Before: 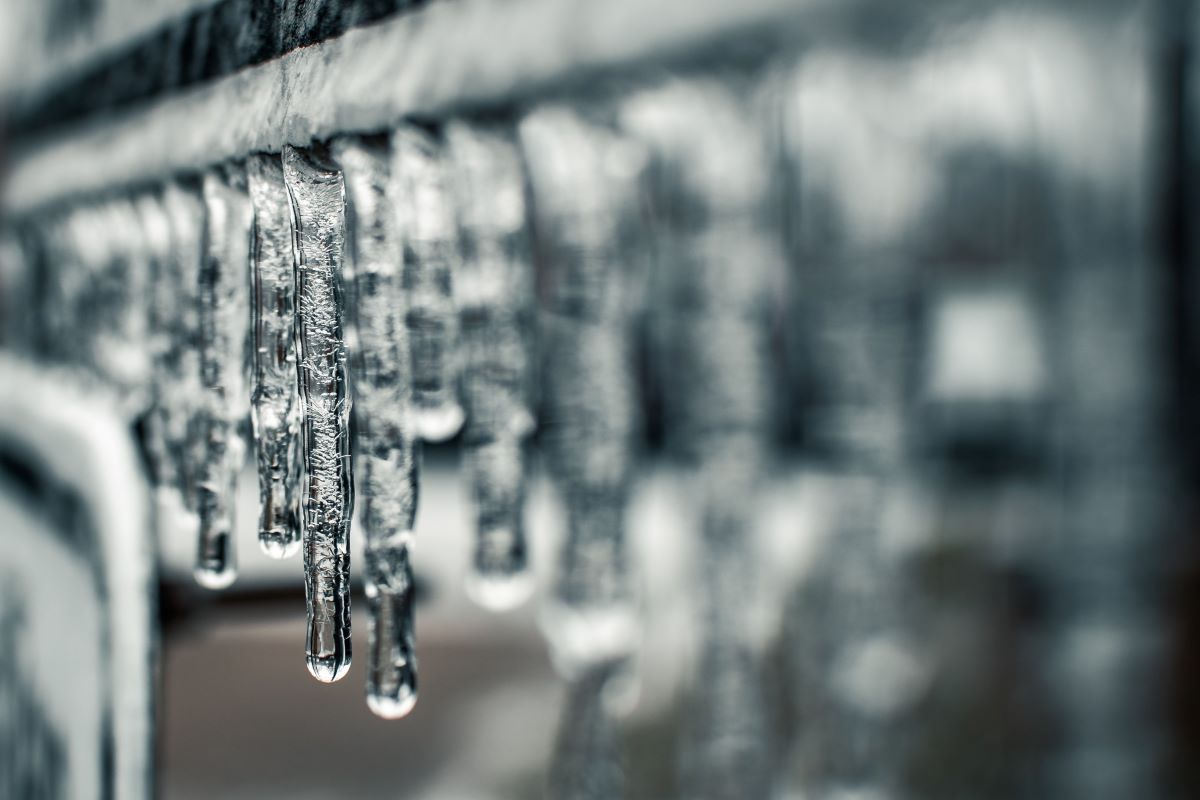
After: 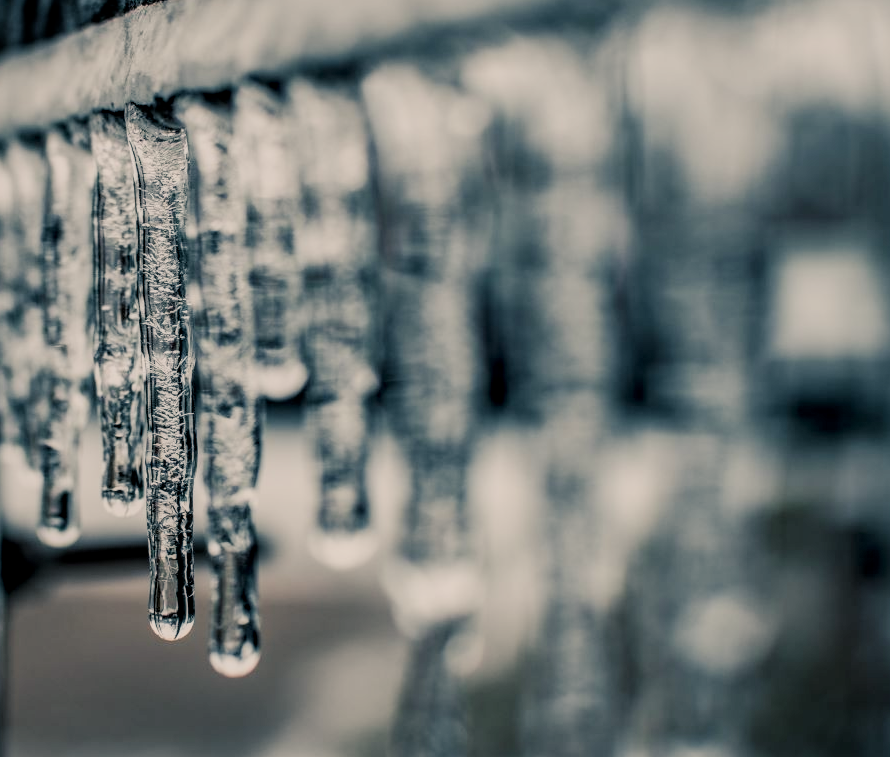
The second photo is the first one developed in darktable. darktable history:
local contrast: on, module defaults
color balance rgb: shadows lift › chroma 5.41%, shadows lift › hue 240°, highlights gain › chroma 3.74%, highlights gain › hue 60°, saturation formula JzAzBz (2021)
filmic rgb: black relative exposure -7.32 EV, white relative exposure 5.09 EV, hardness 3.2
crop and rotate: left 13.15%, top 5.251%, right 12.609%
